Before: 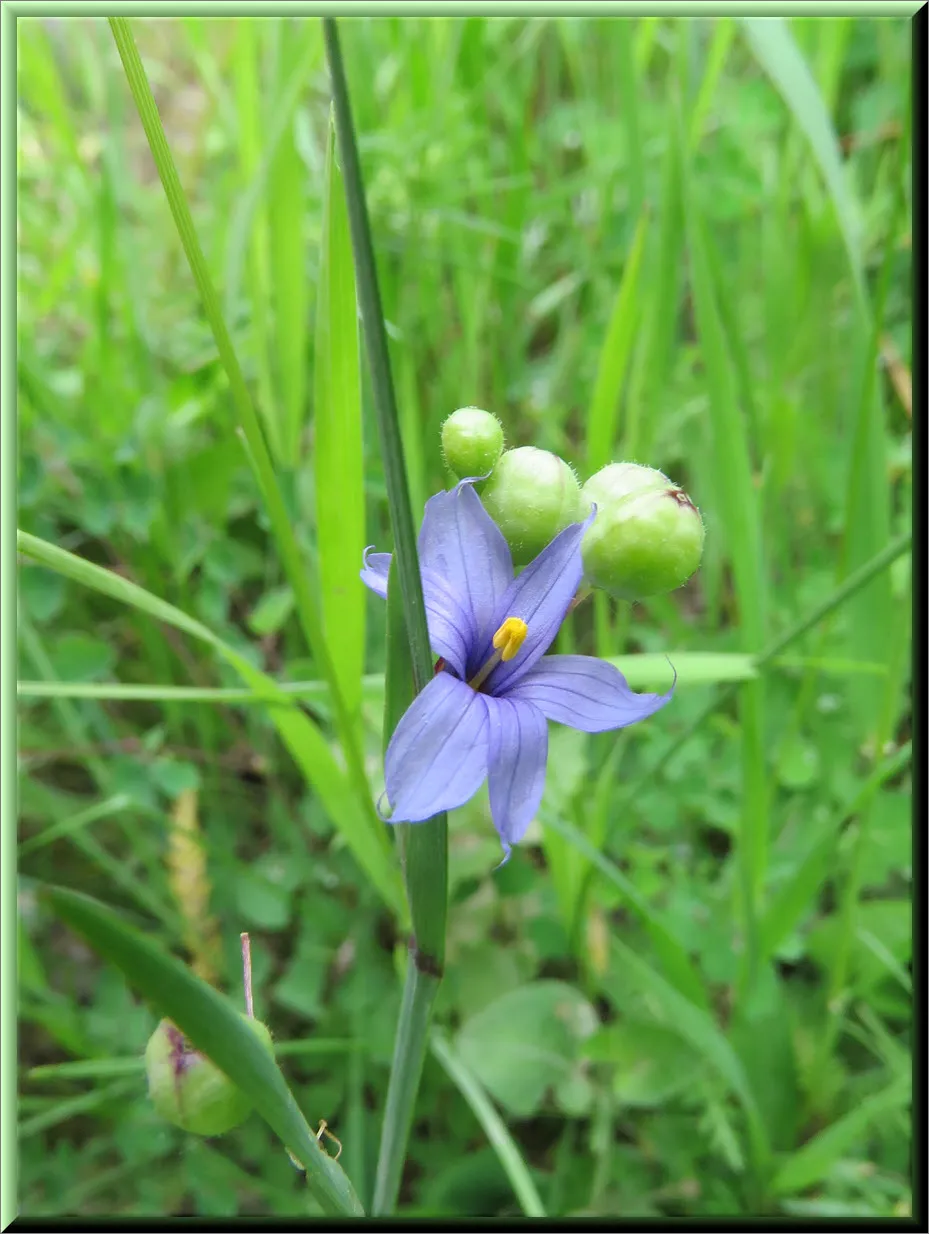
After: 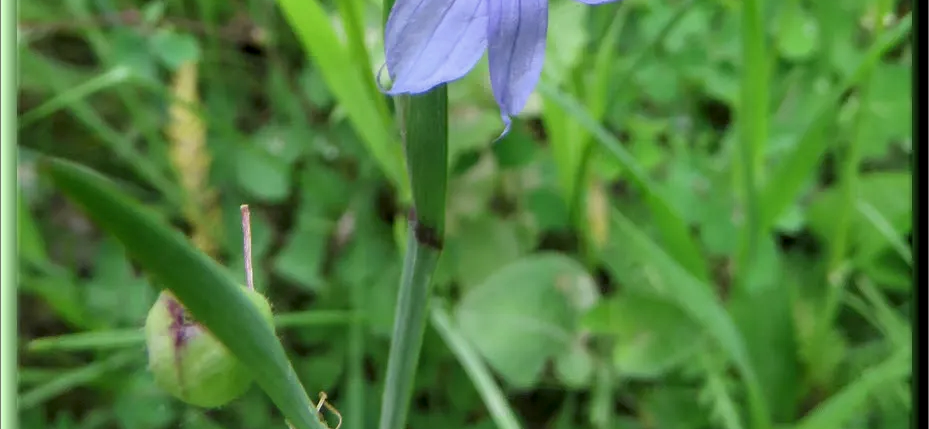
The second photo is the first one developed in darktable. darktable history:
local contrast: detail 130%
exposure: black level correction 0.002, exposure -0.199 EV, compensate highlight preservation false
crop and rotate: top 59.074%, bottom 6.105%
